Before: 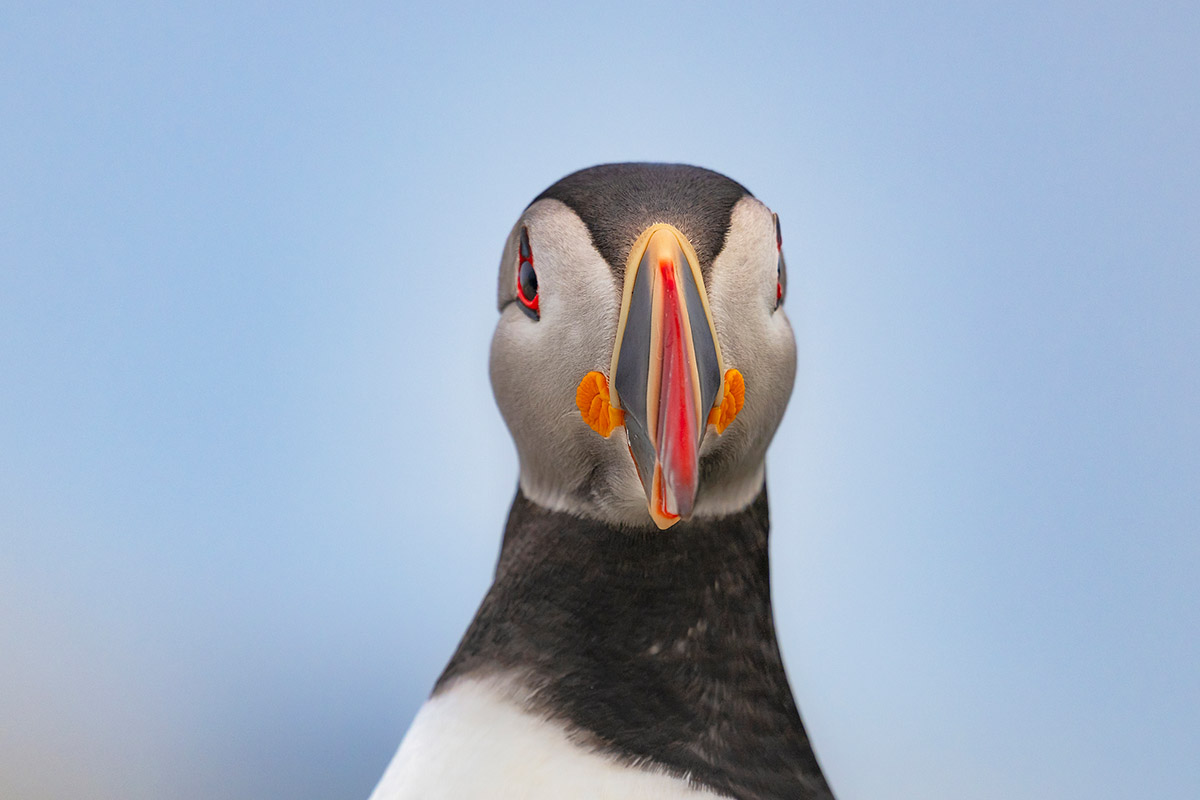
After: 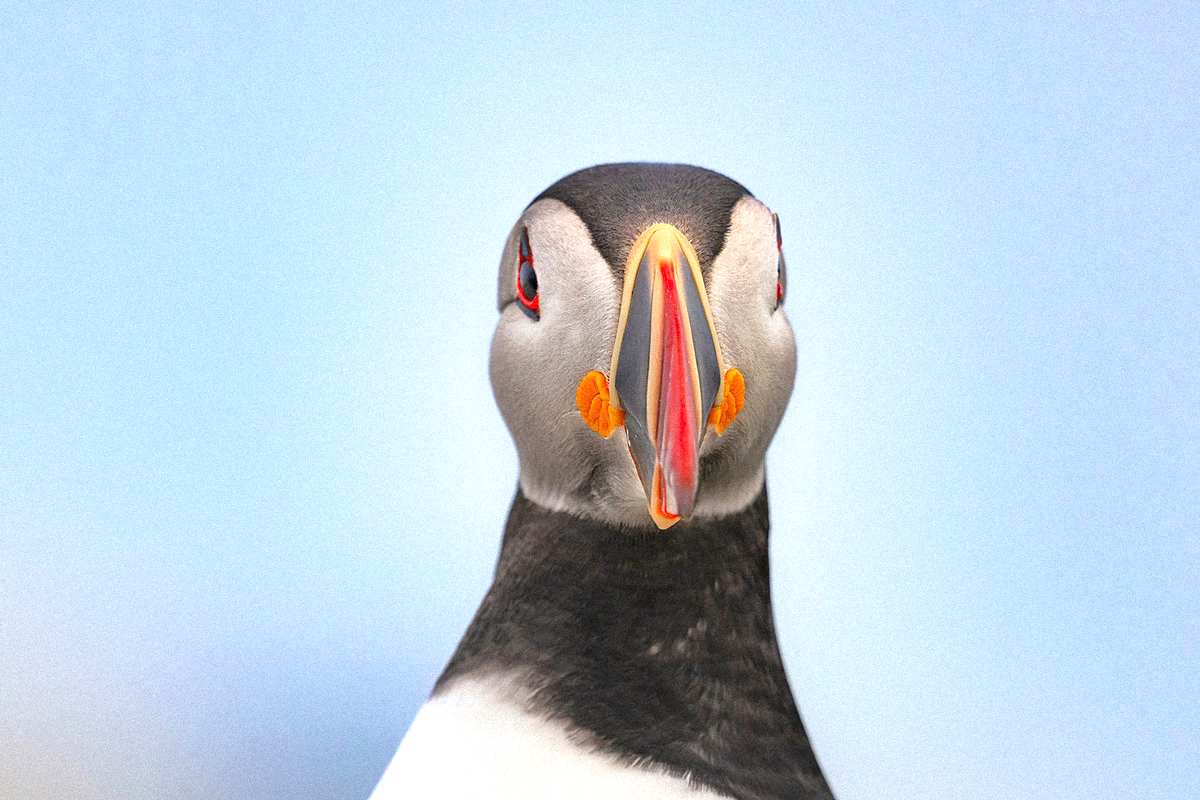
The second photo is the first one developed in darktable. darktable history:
grain: mid-tones bias 0%
exposure: exposure 0.6 EV, compensate highlight preservation false
